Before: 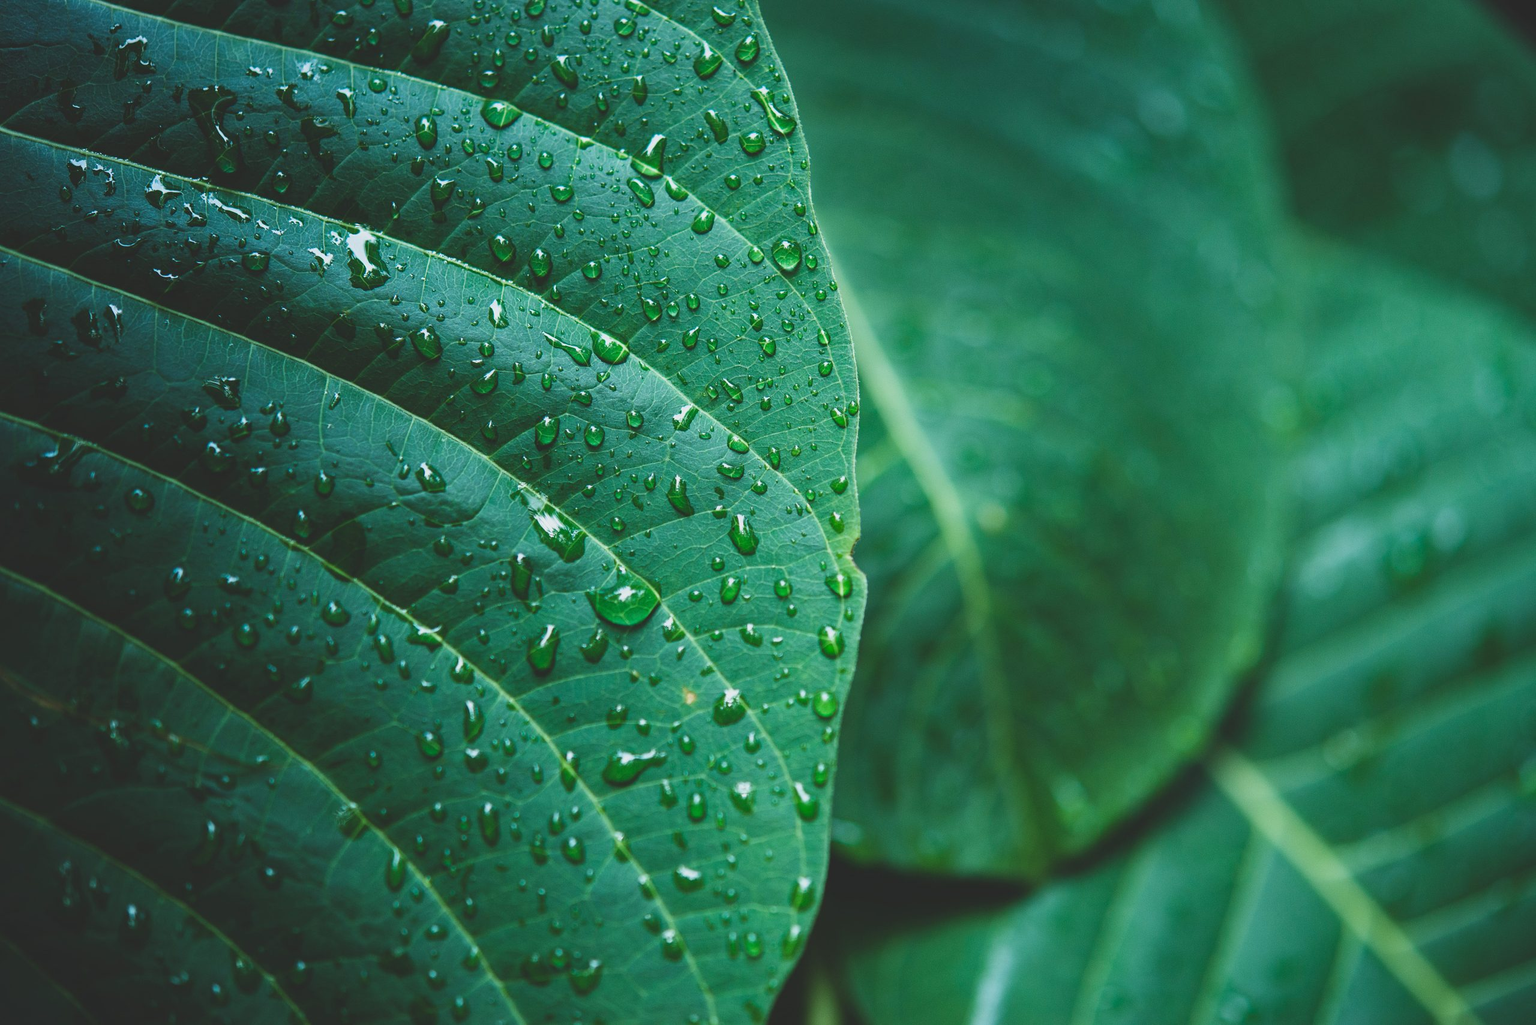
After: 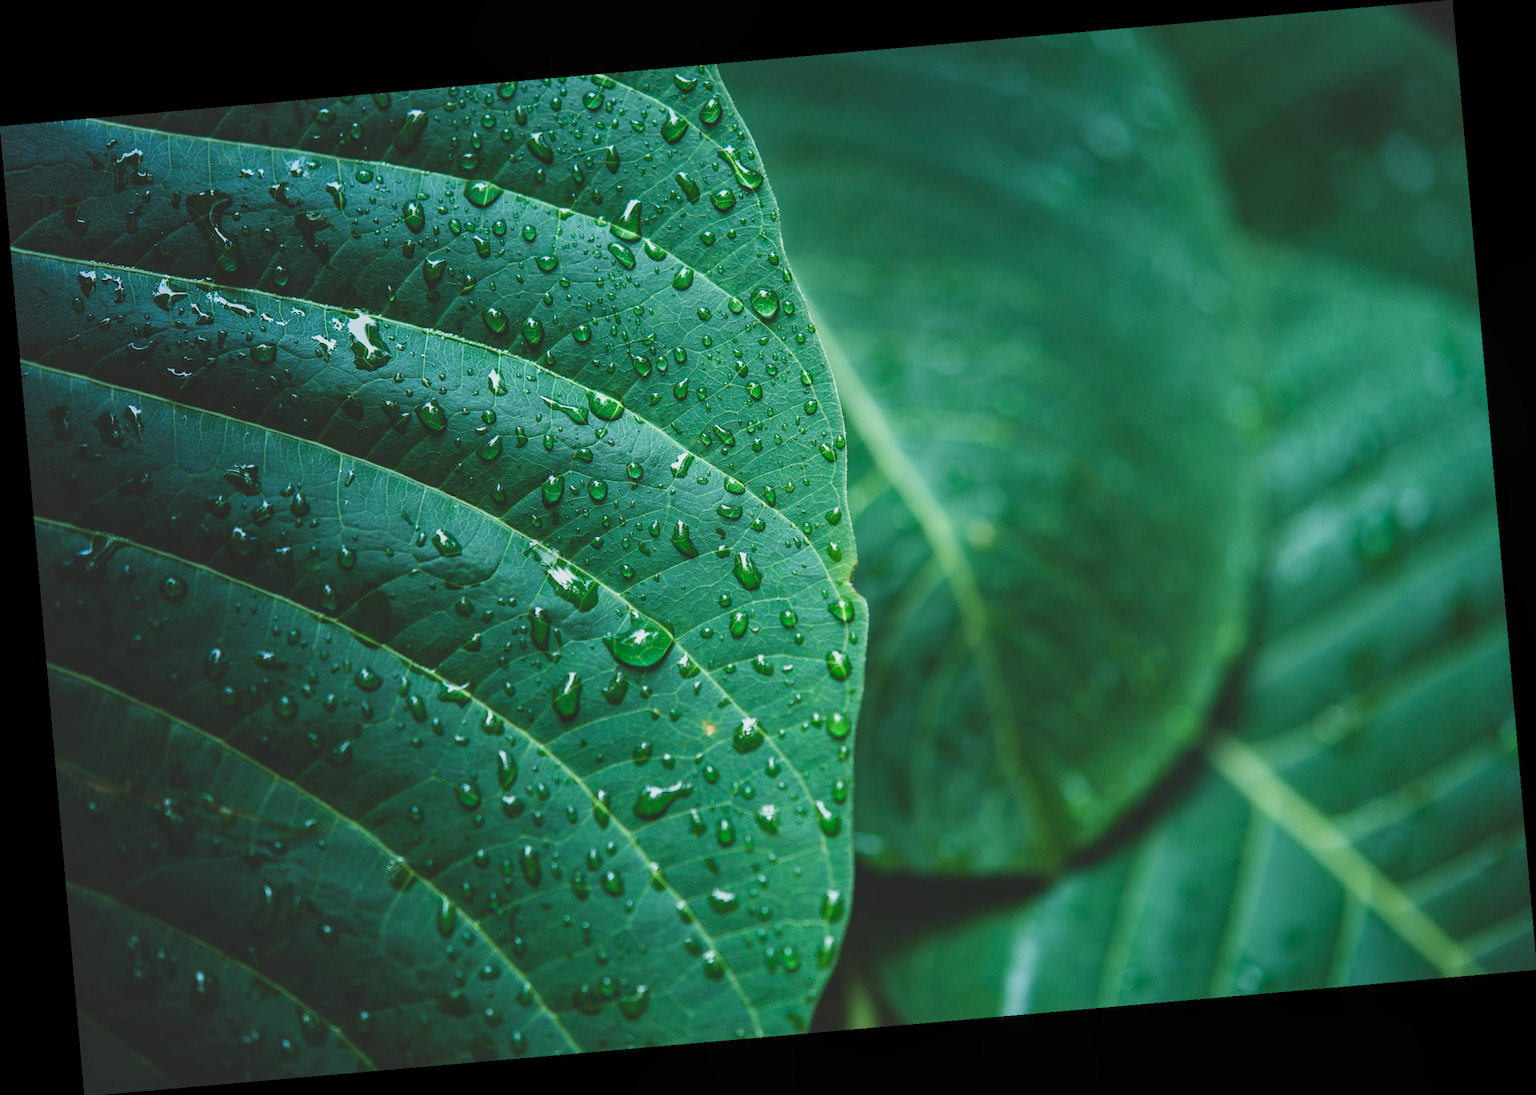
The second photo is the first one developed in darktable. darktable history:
rotate and perspective: rotation -4.98°, automatic cropping off
local contrast: detail 110%
